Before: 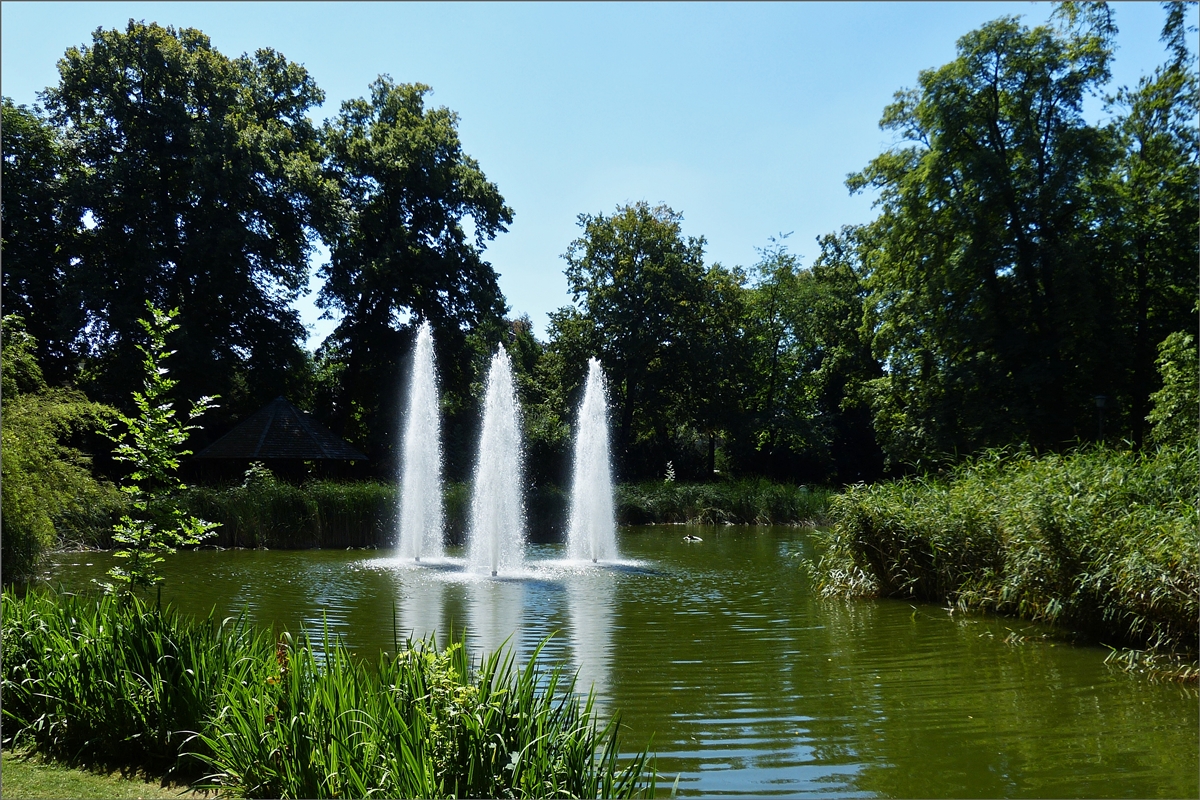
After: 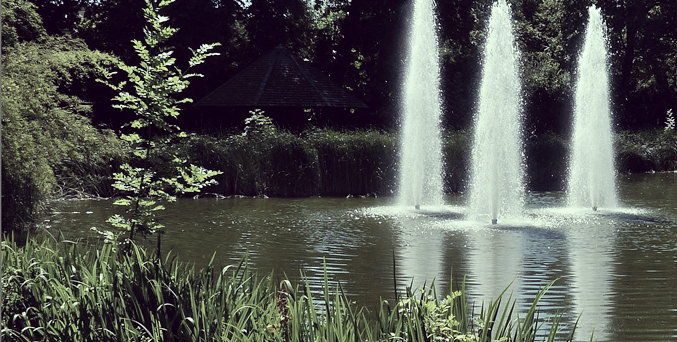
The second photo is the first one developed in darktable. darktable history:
crop: top 44.116%, right 43.58%, bottom 13.015%
shadows and highlights: soften with gaussian
color correction: highlights a* -20.74, highlights b* 20.81, shadows a* 19.94, shadows b* -19.95, saturation 0.411
